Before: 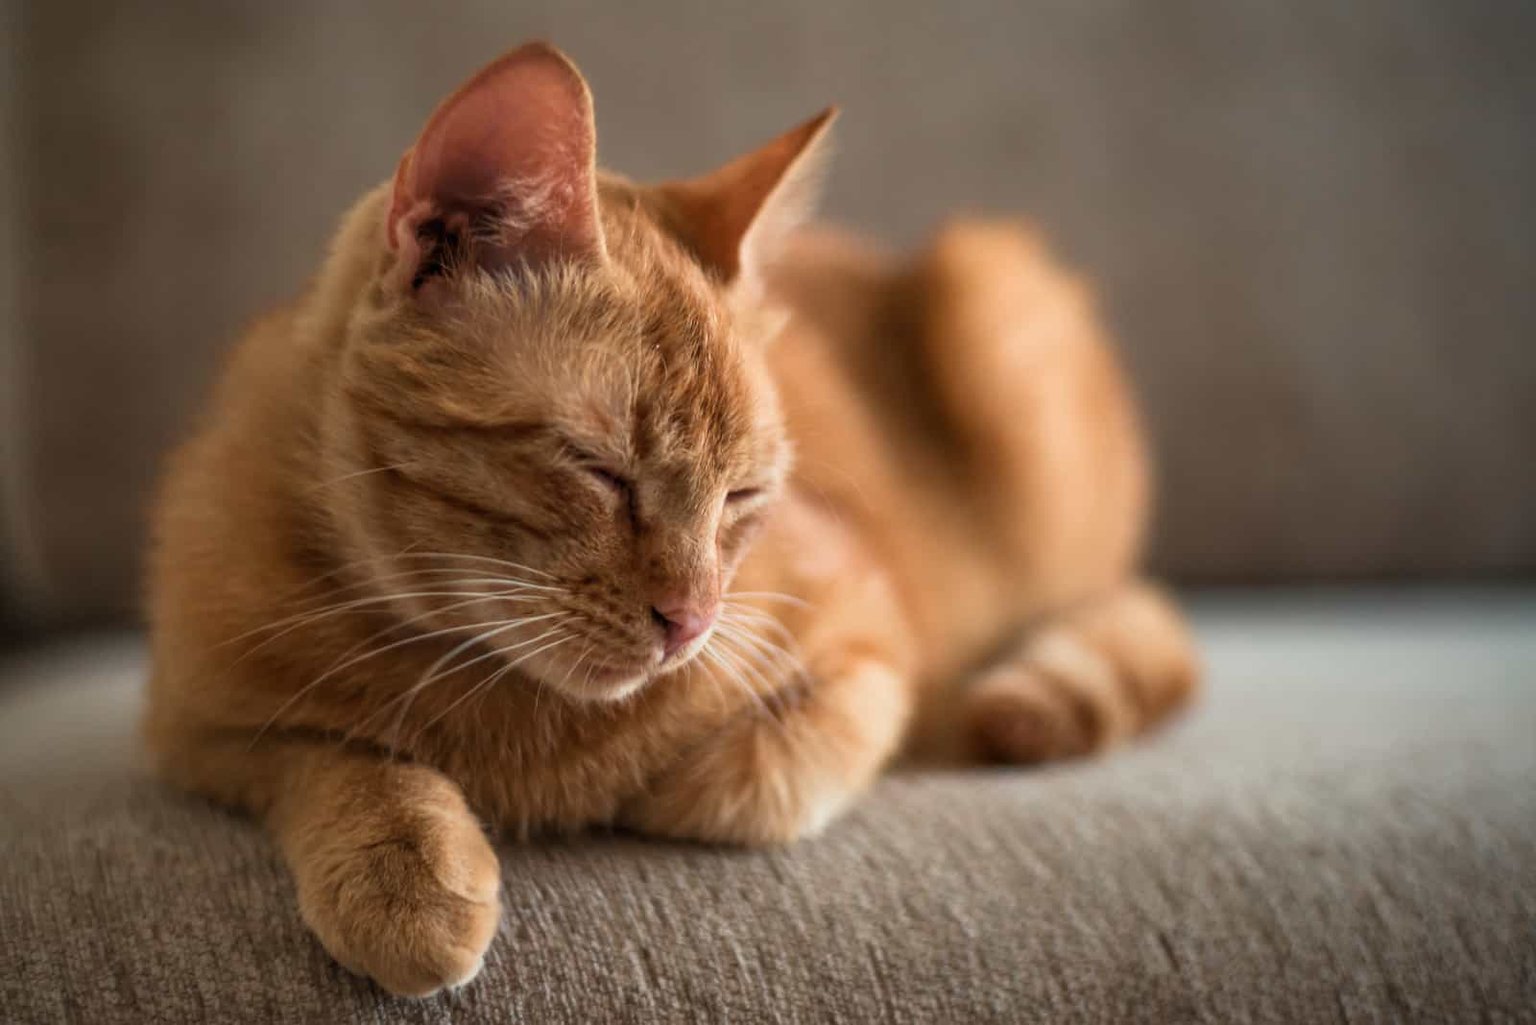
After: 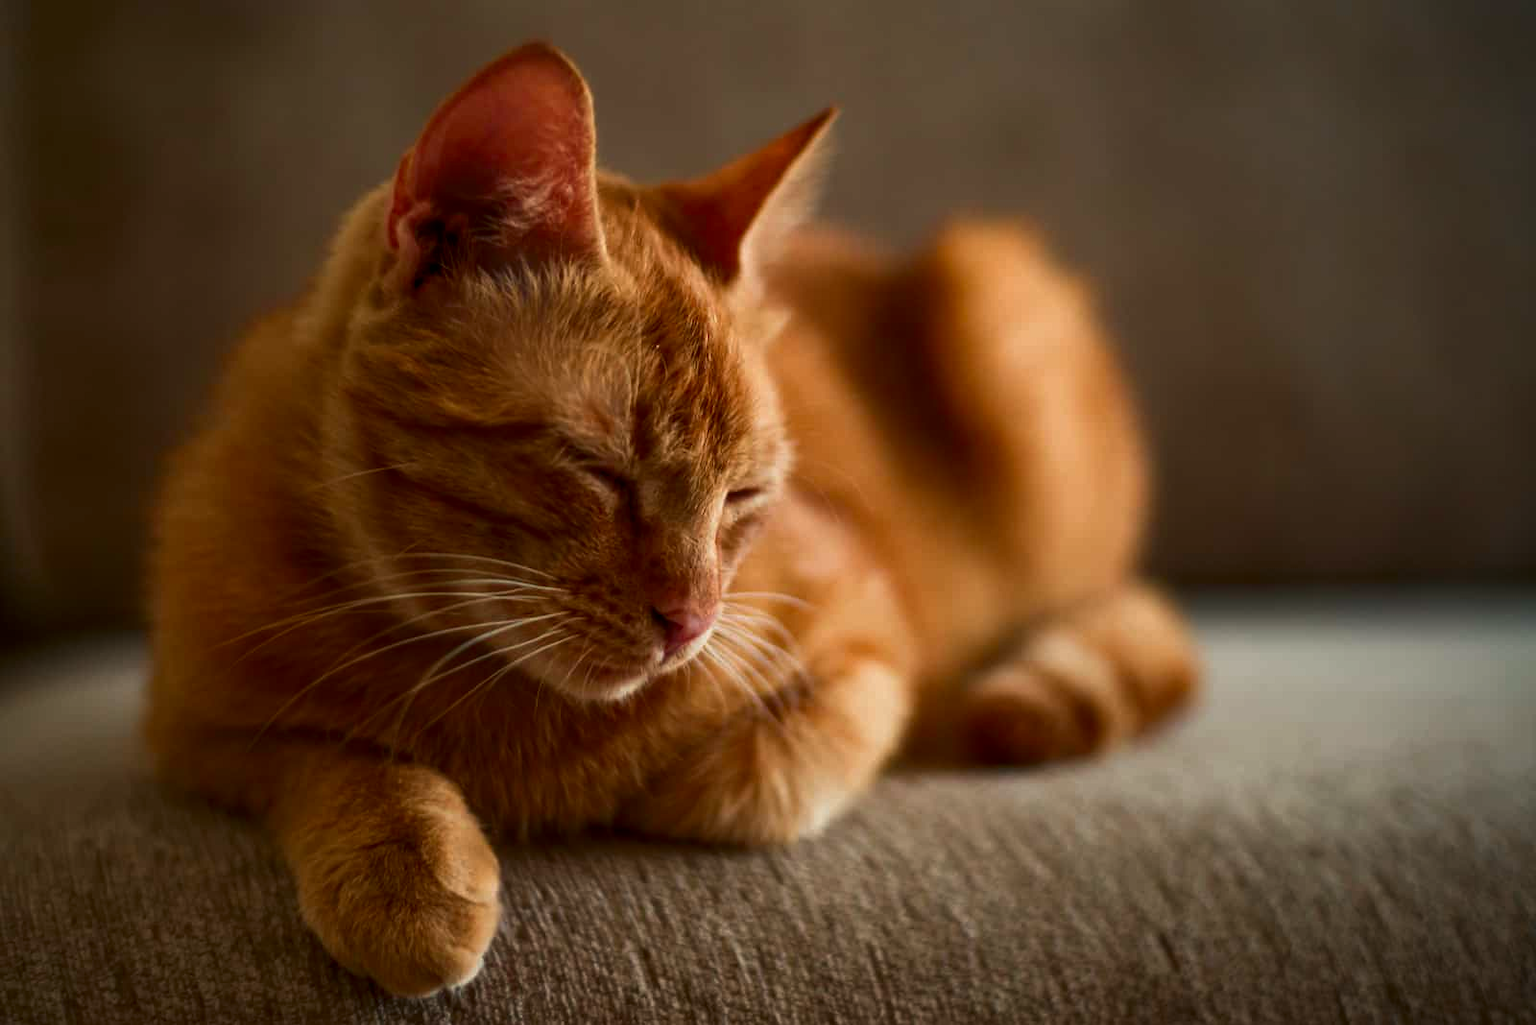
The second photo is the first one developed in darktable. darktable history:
contrast brightness saturation: brightness -0.251, saturation 0.196
color calibration: x 0.336, y 0.35, temperature 5393.1 K
